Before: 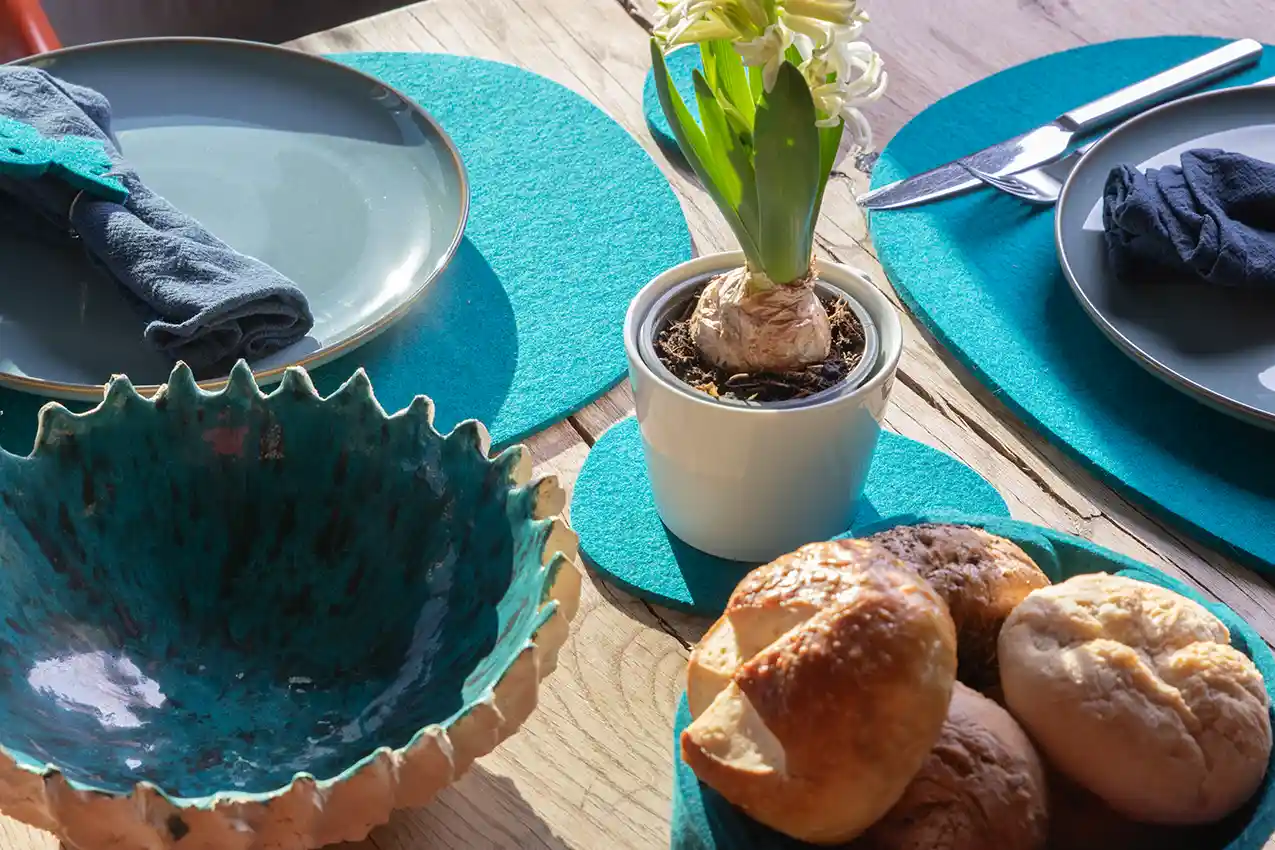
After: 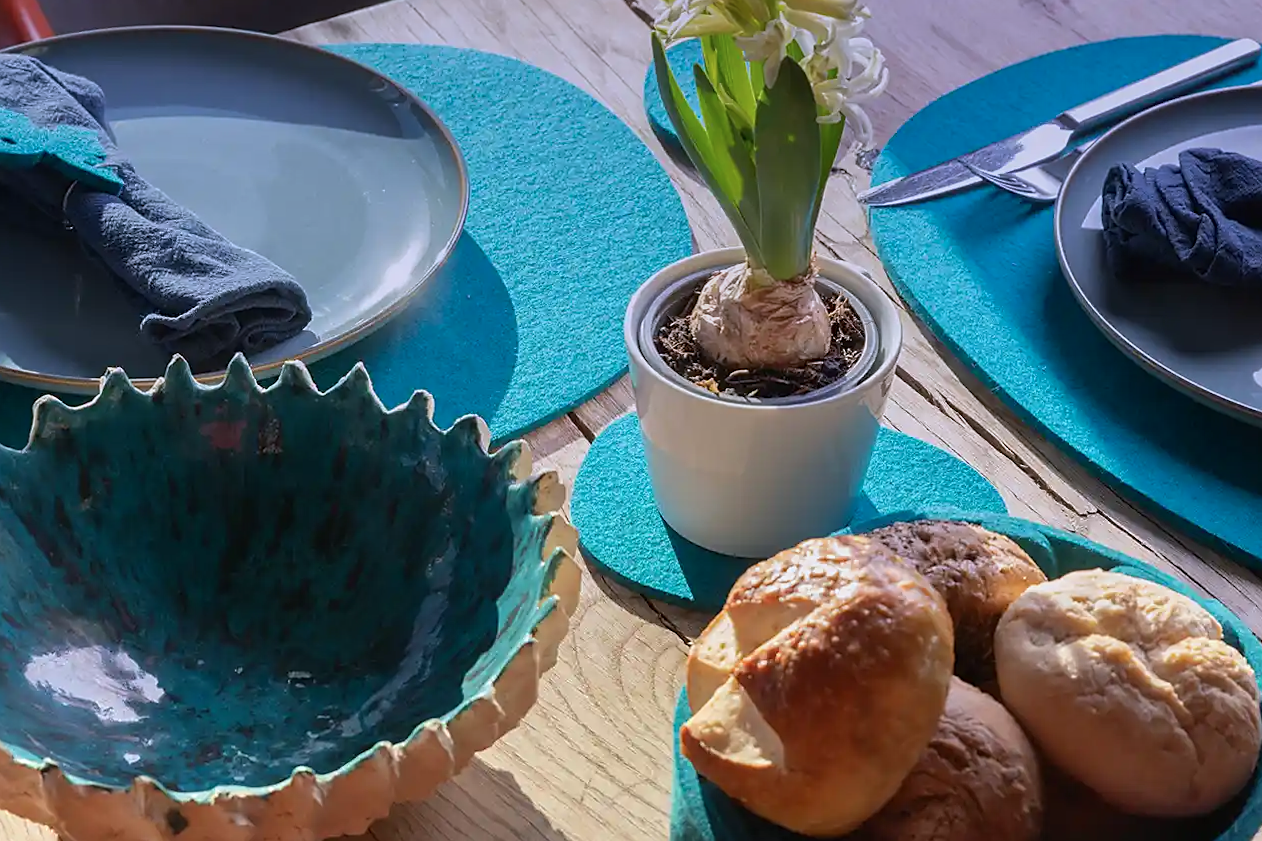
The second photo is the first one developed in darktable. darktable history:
sharpen: radius 1.864, amount 0.398, threshold 1.271
rotate and perspective: rotation 0.174°, lens shift (vertical) 0.013, lens shift (horizontal) 0.019, shear 0.001, automatic cropping original format, crop left 0.007, crop right 0.991, crop top 0.016, crop bottom 0.997
graduated density: hue 238.83°, saturation 50%
